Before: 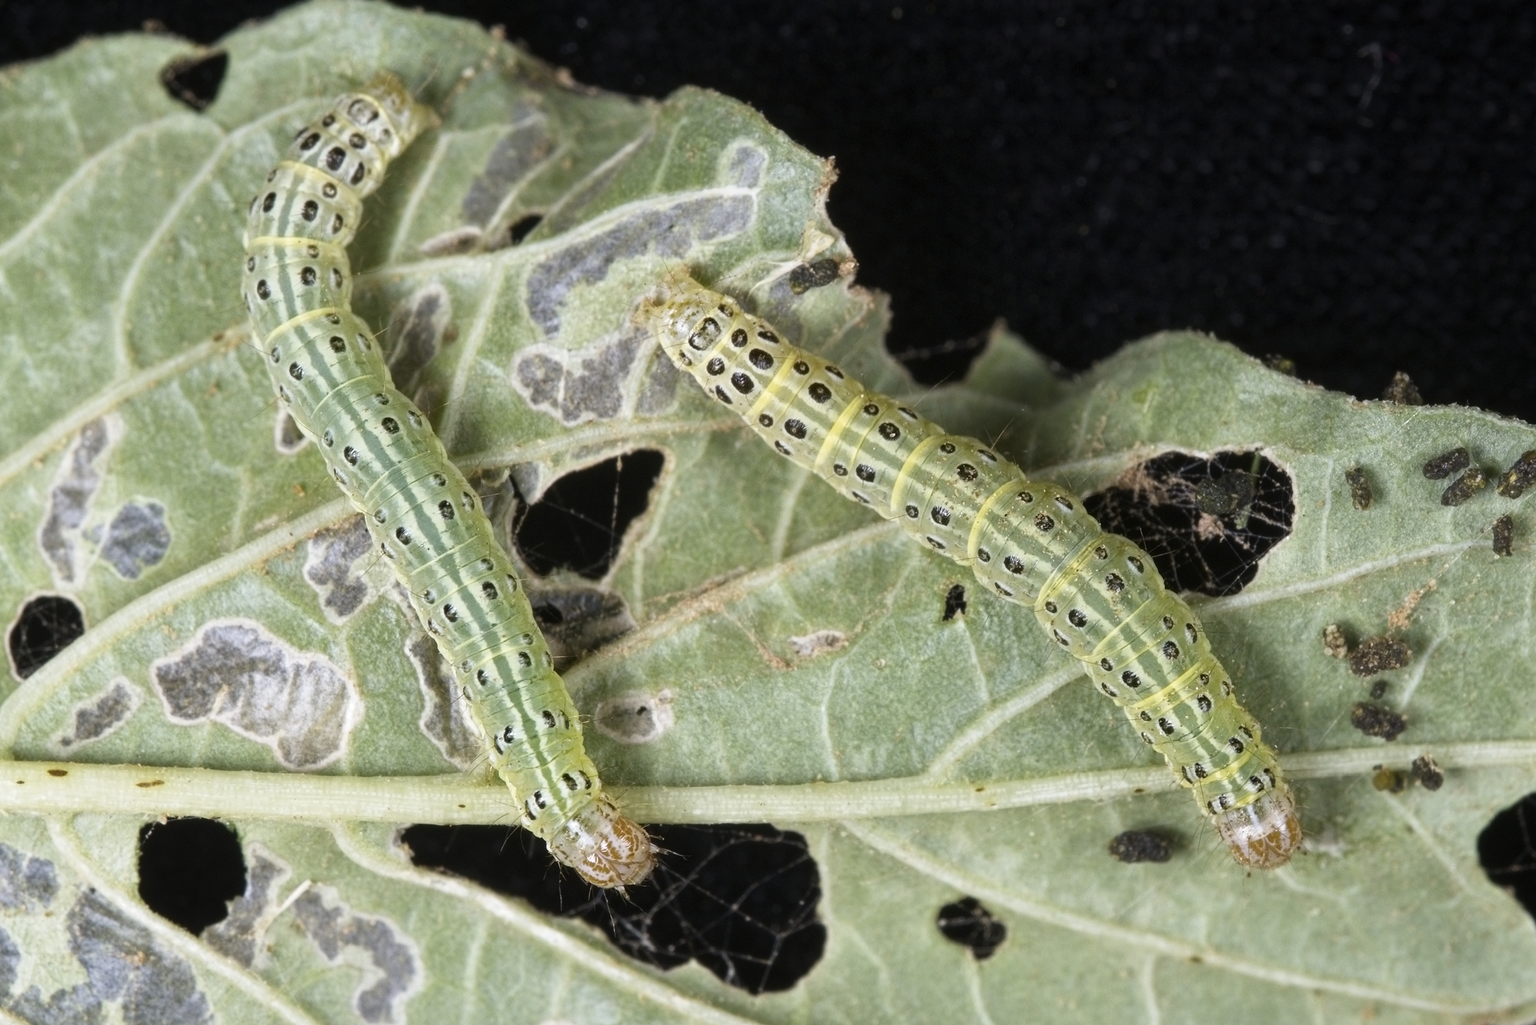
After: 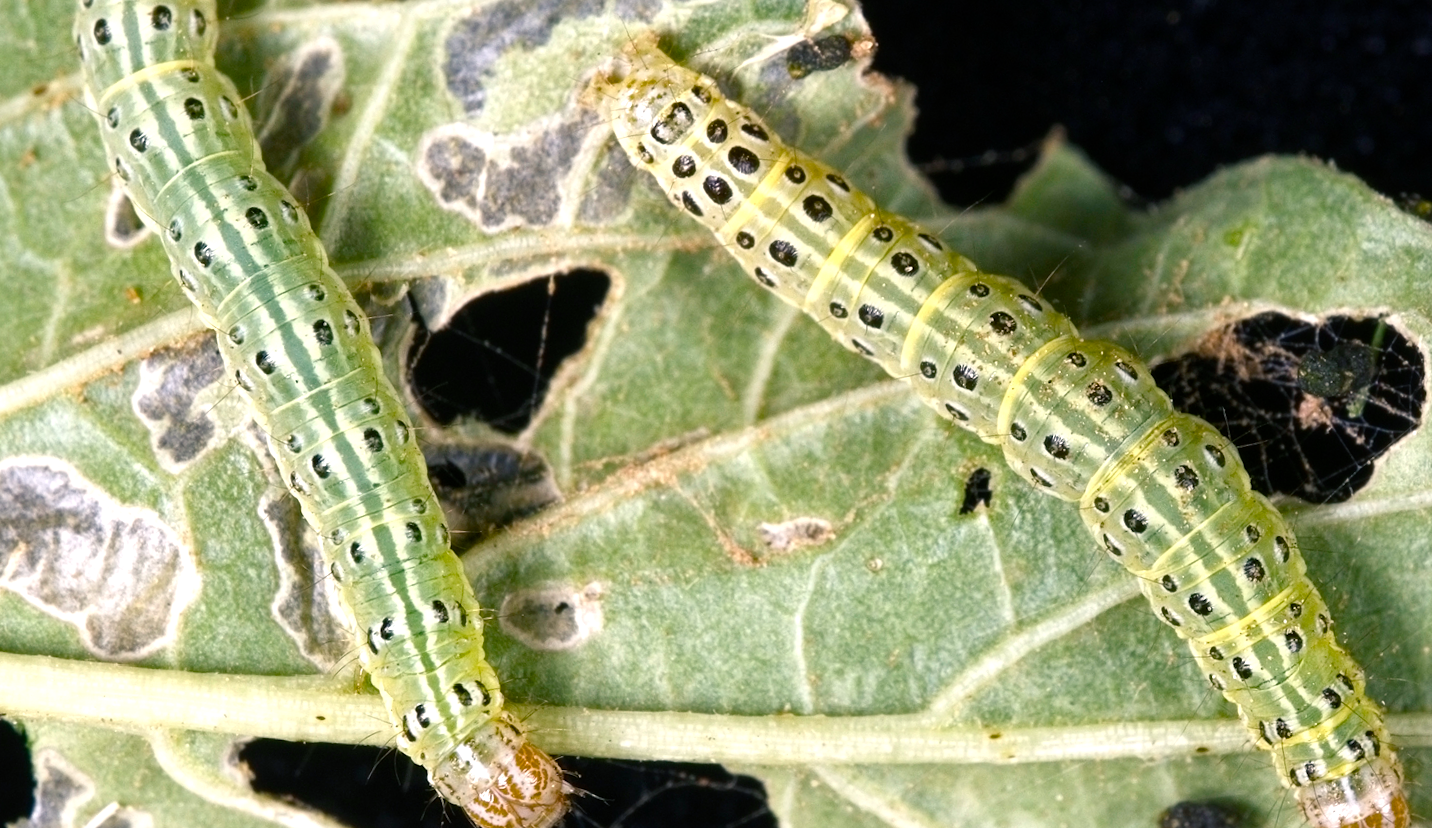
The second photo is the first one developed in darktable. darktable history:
color balance rgb: shadows lift › chroma 4.21%, shadows lift › hue 252.22°, highlights gain › chroma 1.36%, highlights gain › hue 50.24°, perceptual saturation grading › mid-tones 6.33%, perceptual saturation grading › shadows 72.44%, perceptual brilliance grading › highlights 11.59%, contrast 5.05%
crop and rotate: angle -3.37°, left 9.79%, top 20.73%, right 12.42%, bottom 11.82%
